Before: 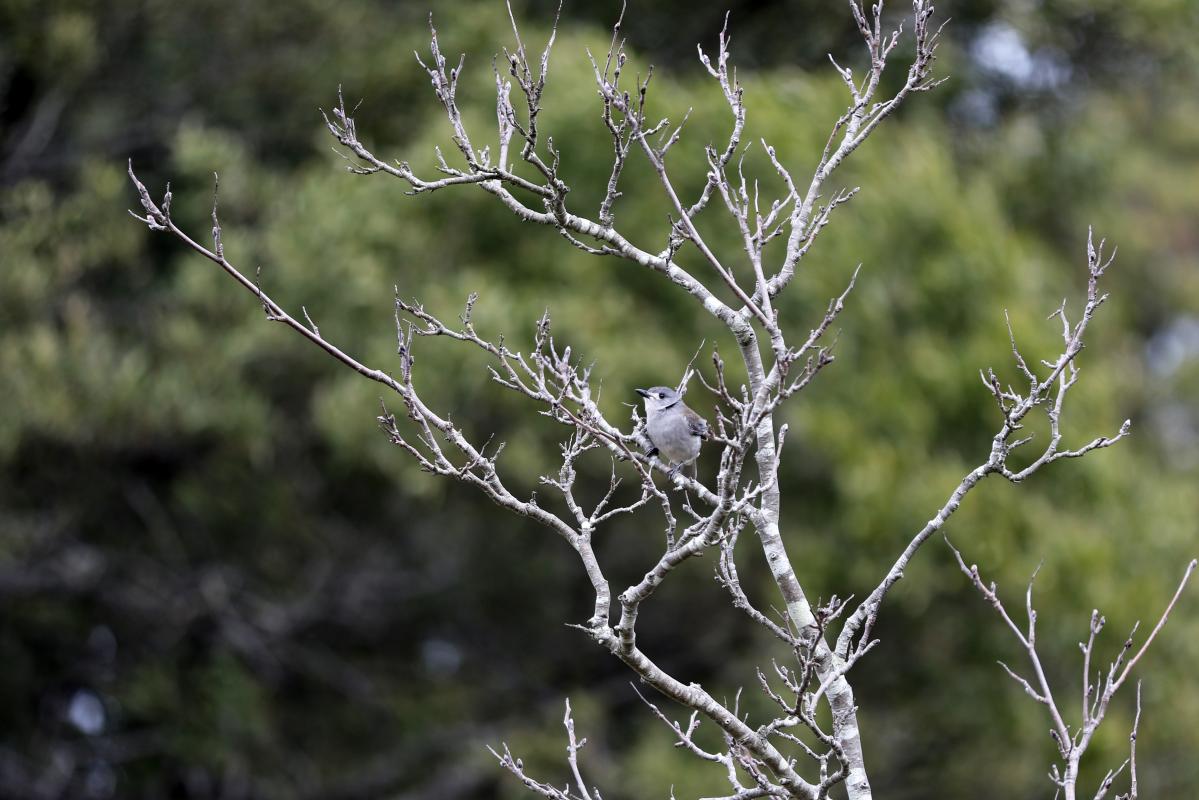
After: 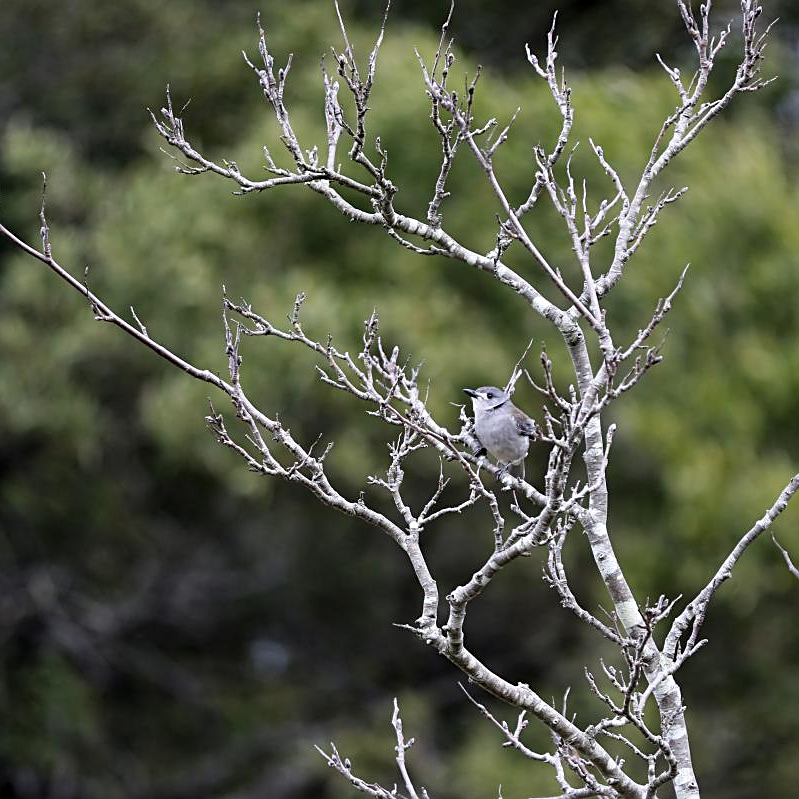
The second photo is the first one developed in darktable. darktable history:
sharpen: on, module defaults
crop and rotate: left 14.406%, right 18.944%
